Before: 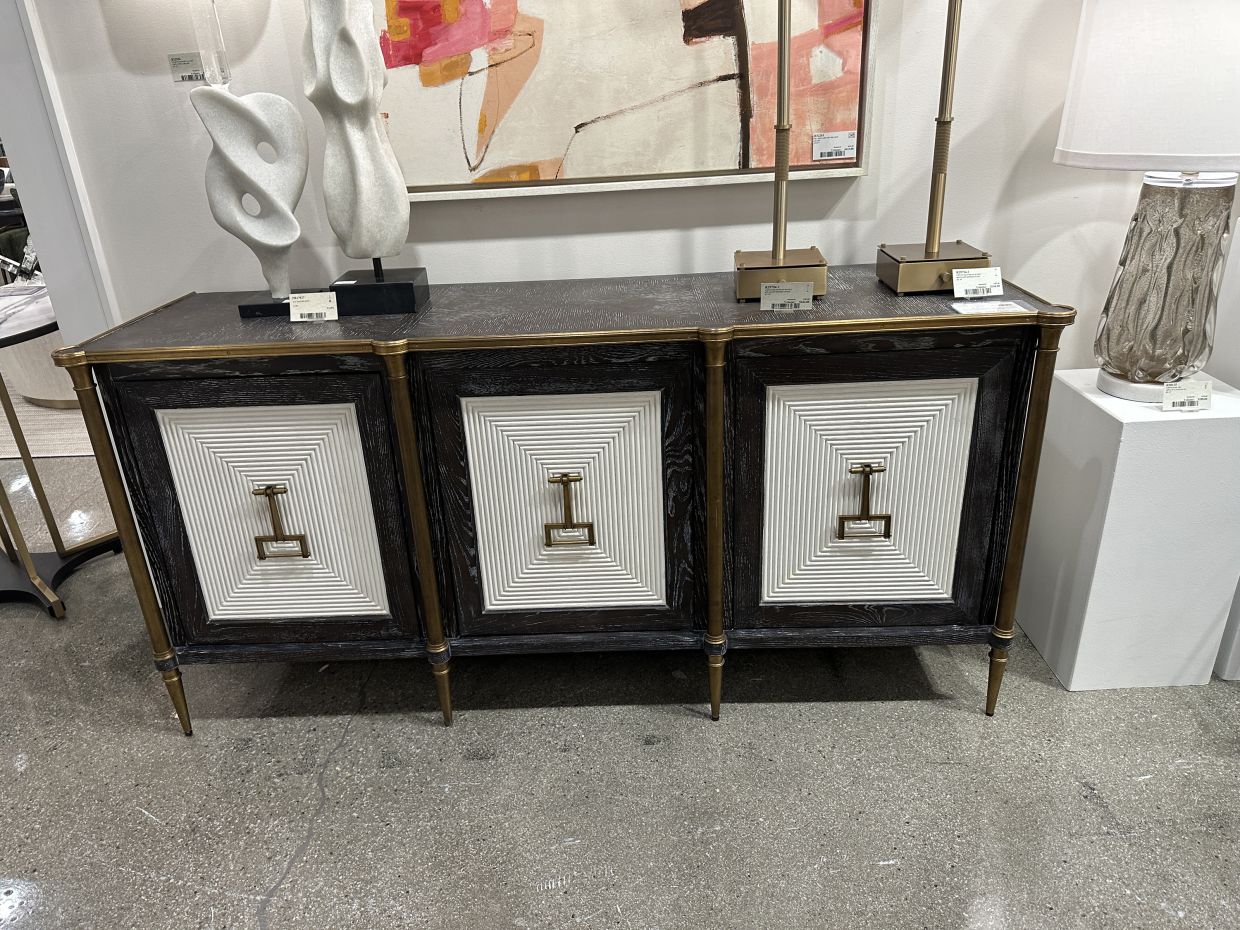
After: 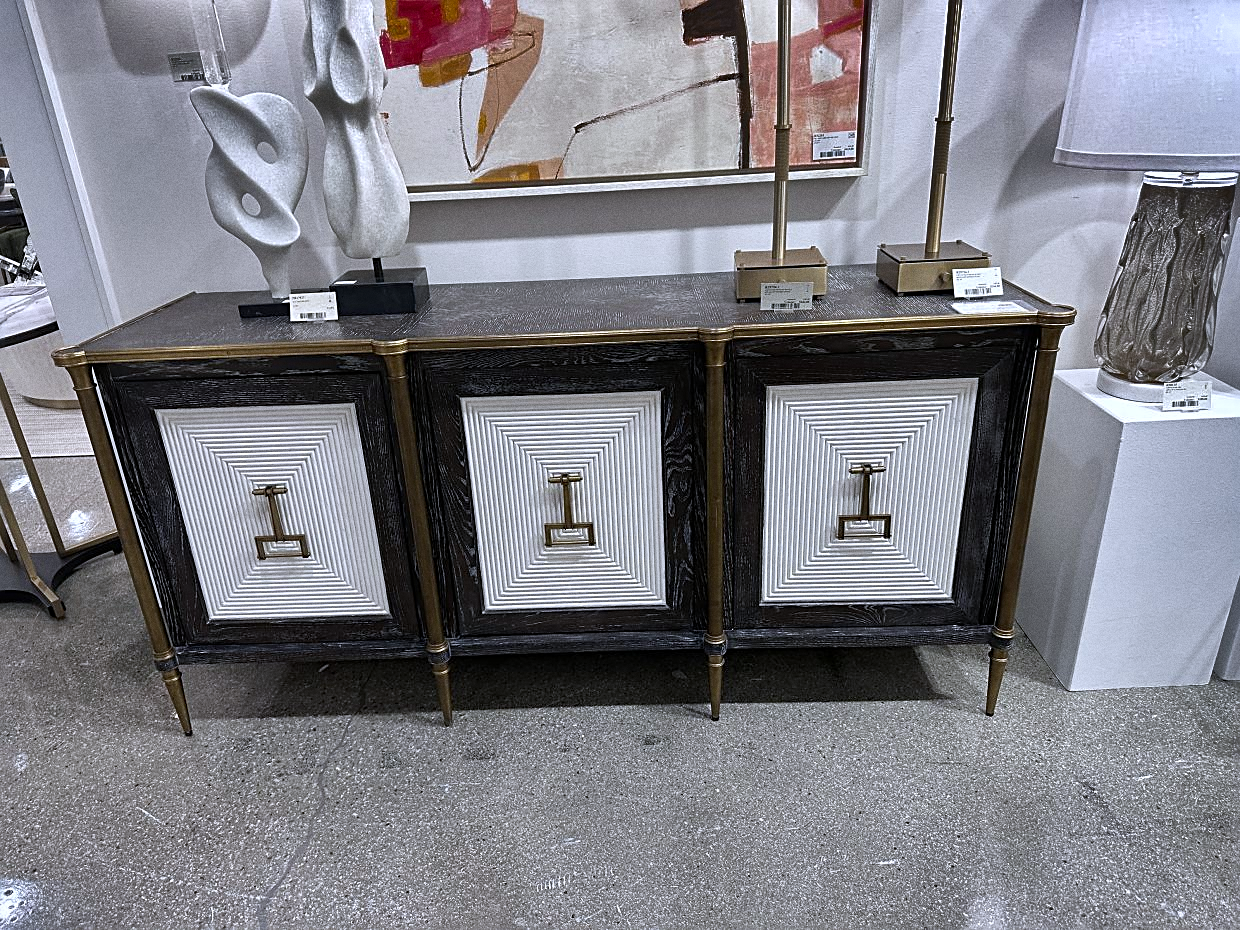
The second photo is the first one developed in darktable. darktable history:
grain: on, module defaults
shadows and highlights: shadows 20.91, highlights -82.73, soften with gaussian
sharpen: on, module defaults
white balance: red 0.967, blue 1.119, emerald 0.756
